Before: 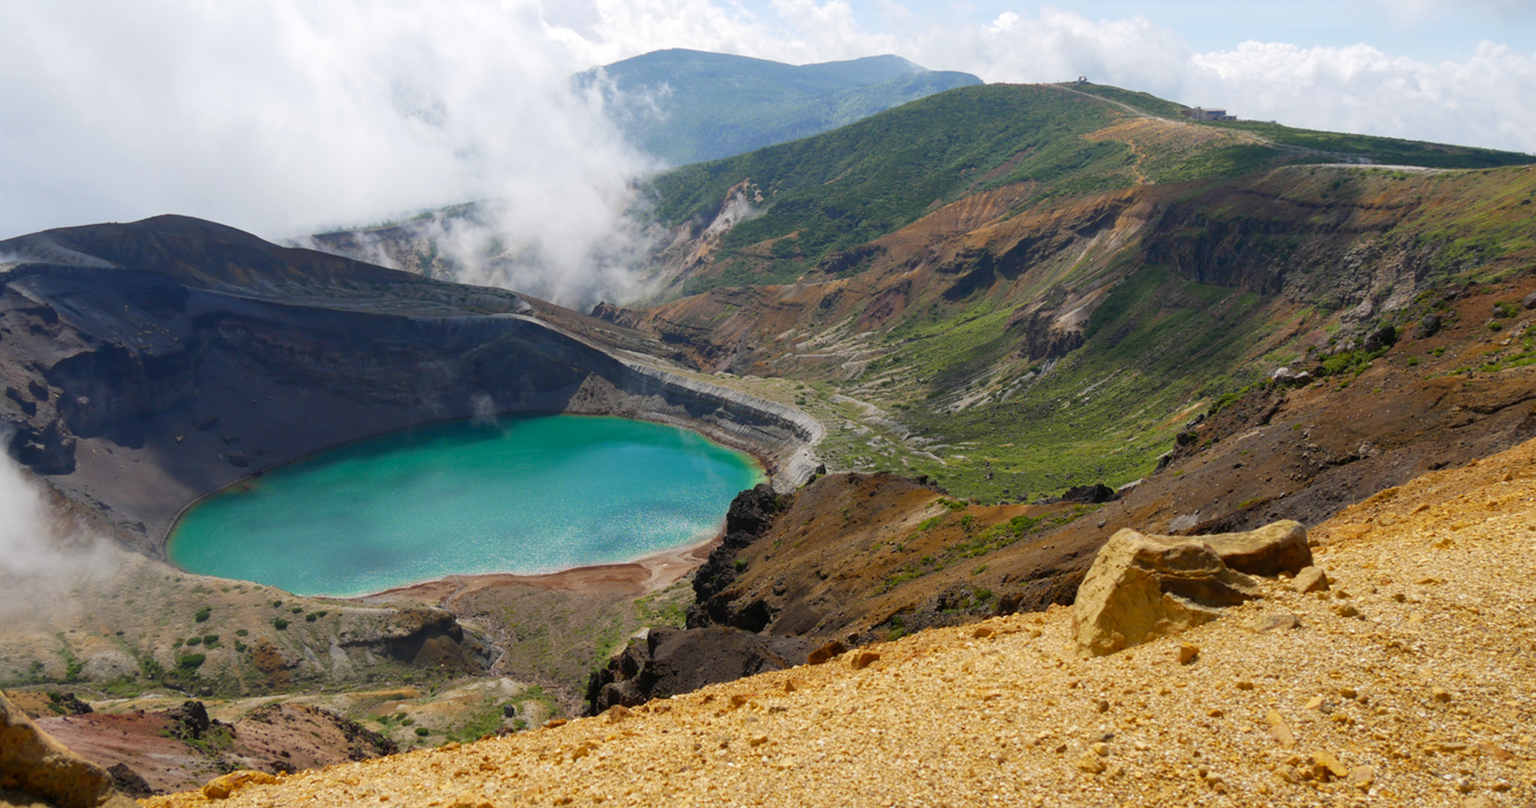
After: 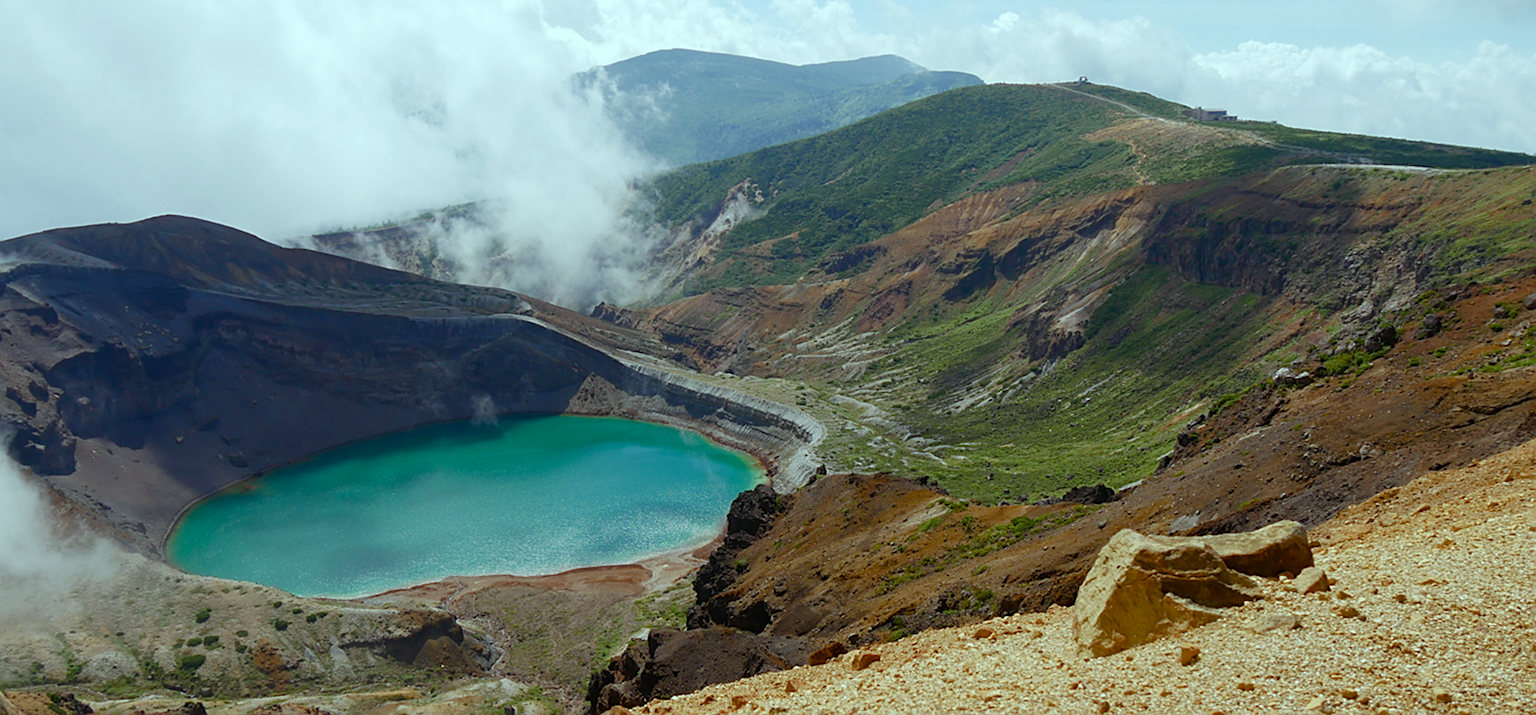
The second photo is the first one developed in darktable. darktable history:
crop and rotate: top 0%, bottom 11.568%
color balance rgb: highlights gain › chroma 4.026%, highlights gain › hue 200.67°, linear chroma grading › shadows -2.342%, linear chroma grading › highlights -14.415%, linear chroma grading › global chroma -9.457%, linear chroma grading › mid-tones -10.218%, perceptual saturation grading › global saturation 20%, perceptual saturation grading › highlights -49.644%, perceptual saturation grading › shadows 24.662%, global vibrance 19.521%
exposure: exposure -0.153 EV, compensate highlight preservation false
sharpen: on, module defaults
